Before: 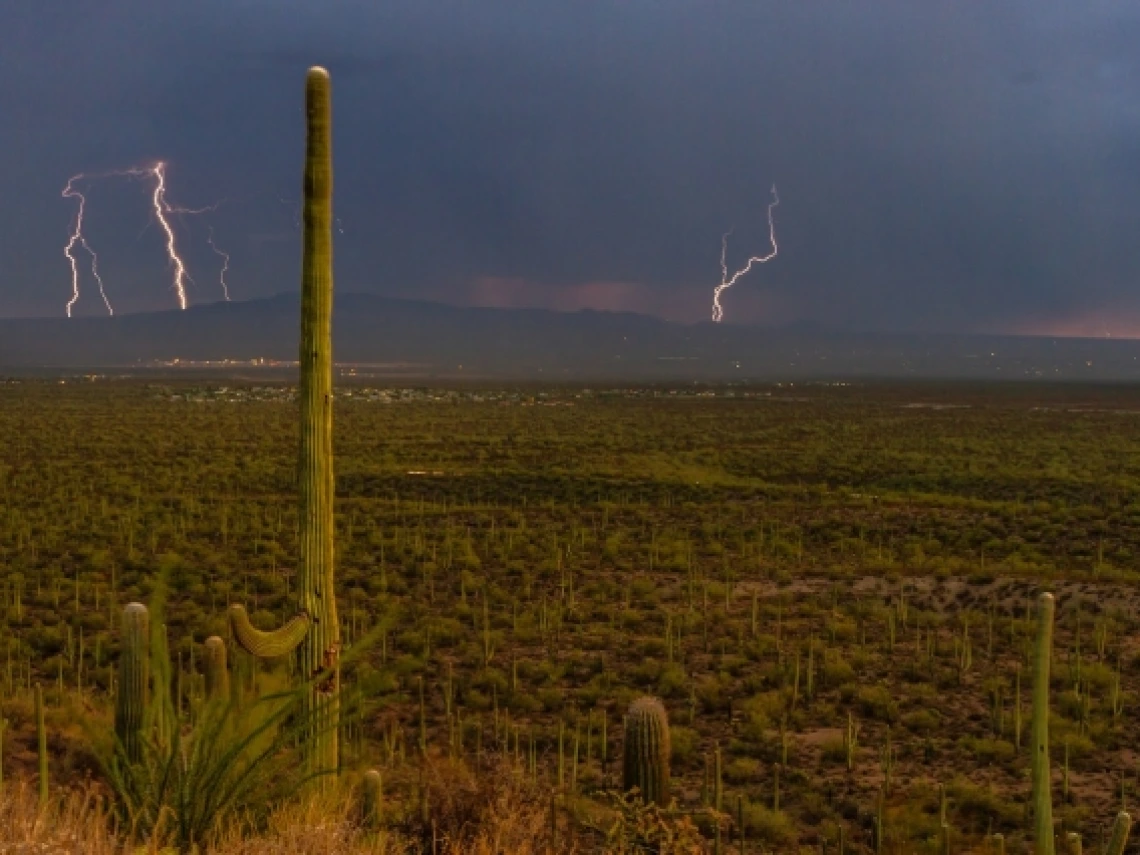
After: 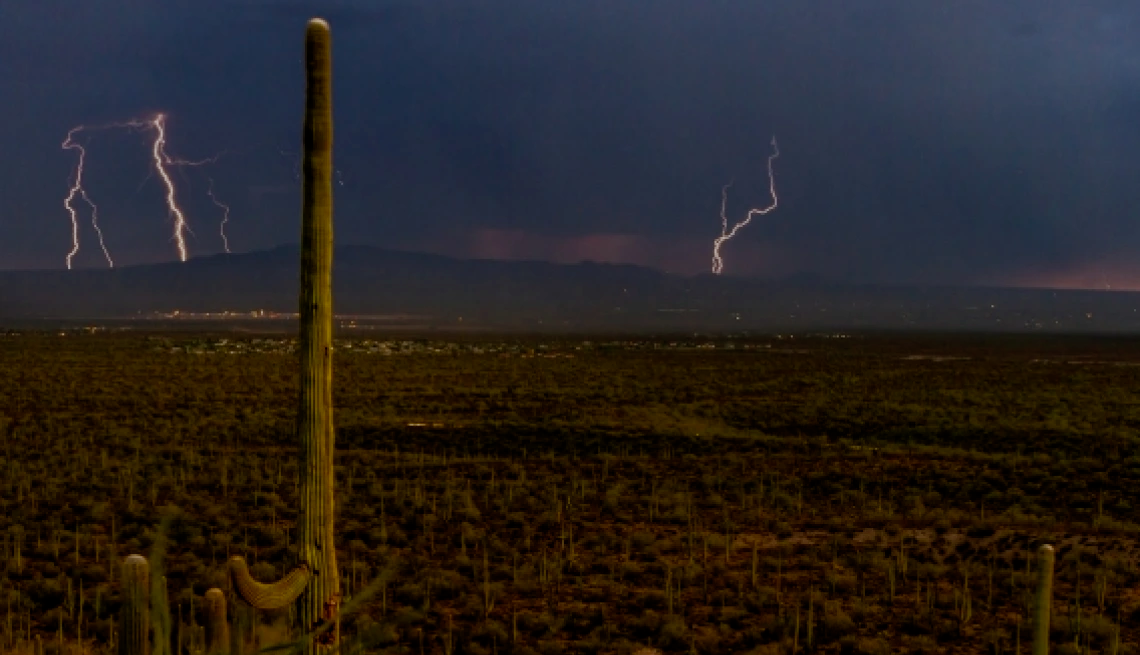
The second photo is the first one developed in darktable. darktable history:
filmic rgb: middle gray luminance 29%, black relative exposure -10.3 EV, white relative exposure 5.5 EV, threshold 6 EV, target black luminance 0%, hardness 3.95, latitude 2.04%, contrast 1.132, highlights saturation mix 5%, shadows ↔ highlights balance 15.11%, add noise in highlights 0, preserve chrominance no, color science v3 (2019), use custom middle-gray values true, iterations of high-quality reconstruction 0, contrast in highlights soft, enable highlight reconstruction true
crop: top 5.667%, bottom 17.637%
